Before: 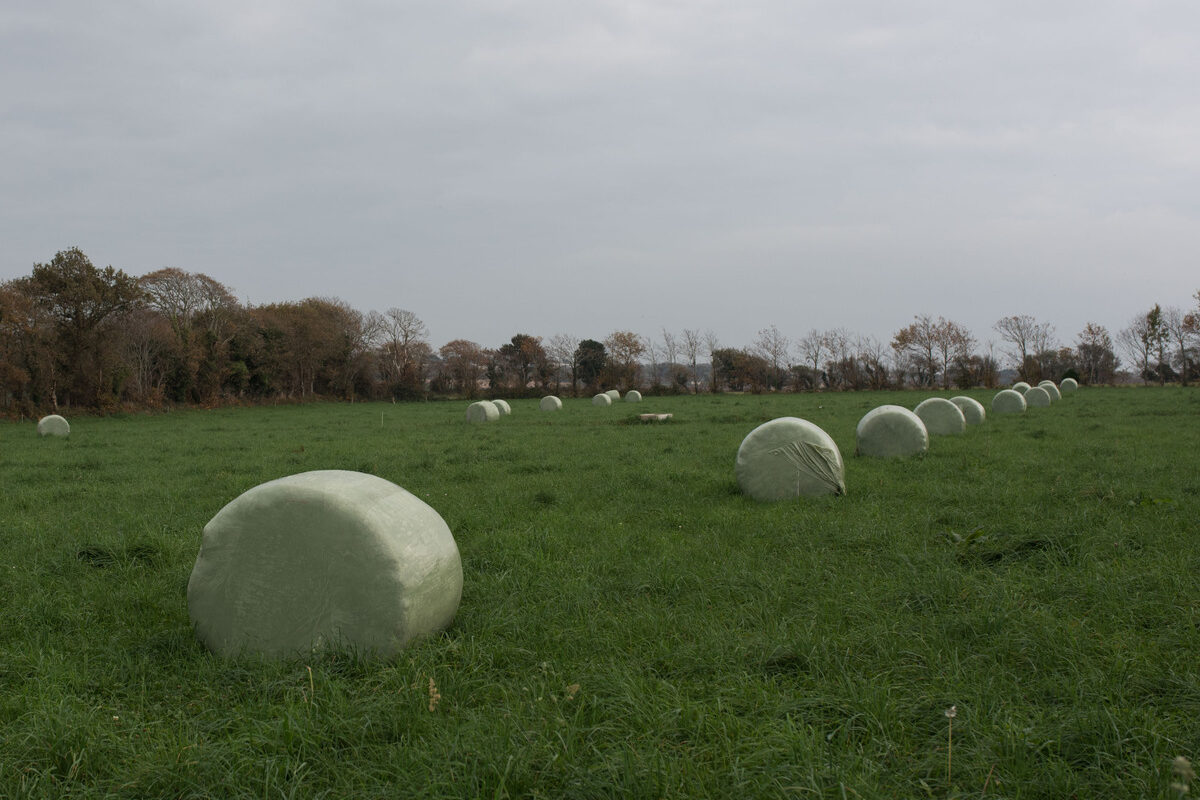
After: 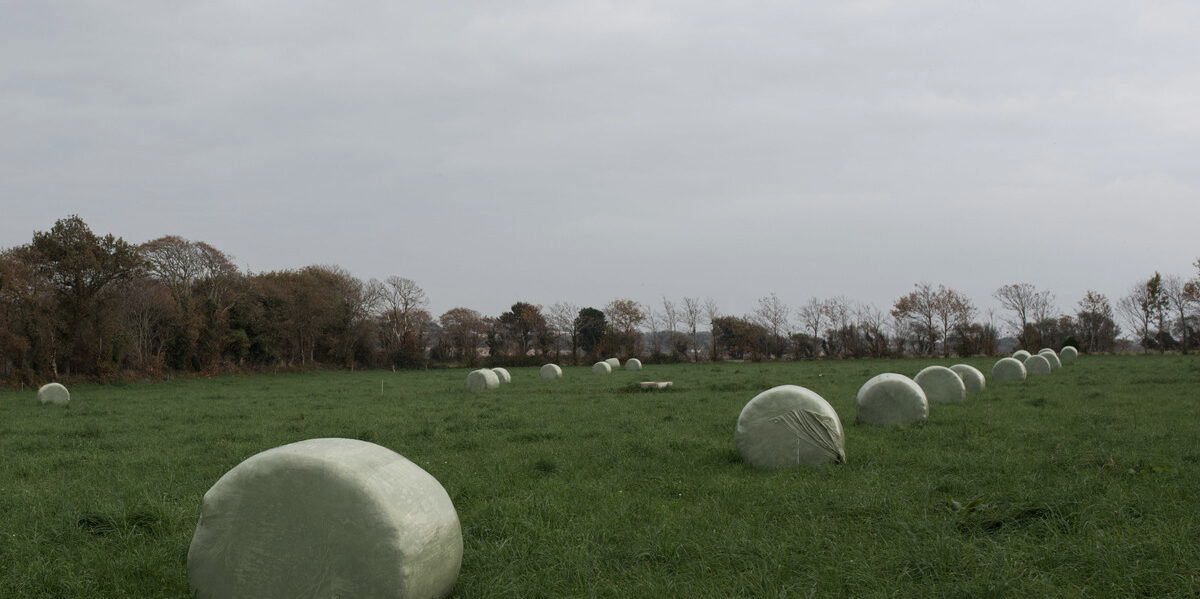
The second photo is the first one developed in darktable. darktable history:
crop: top 4.043%, bottom 20.968%
contrast brightness saturation: contrast 0.112, saturation -0.162
